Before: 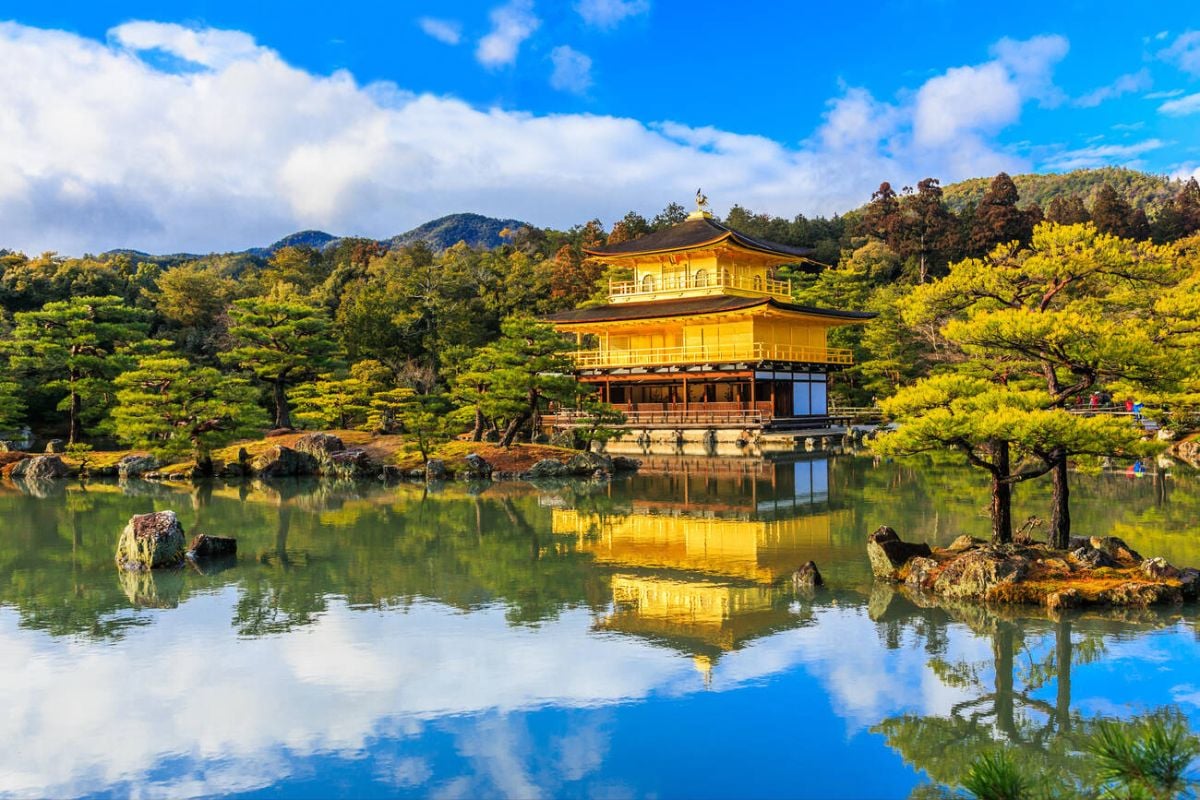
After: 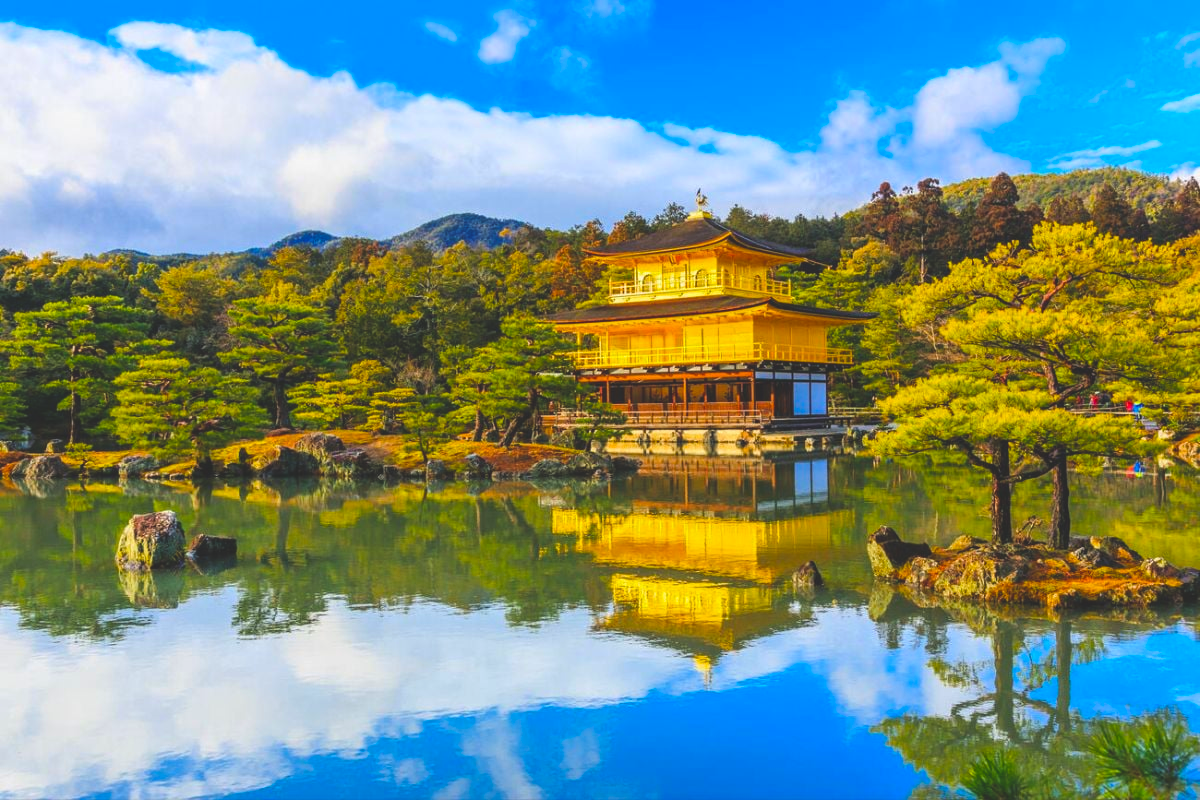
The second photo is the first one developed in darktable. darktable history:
color balance rgb: global offset › luminance 1.969%, perceptual saturation grading › global saturation 29.868%, perceptual brilliance grading › global brilliance 2.577%, perceptual brilliance grading › highlights -3.186%, perceptual brilliance grading › shadows 3.511%, global vibrance 20%
